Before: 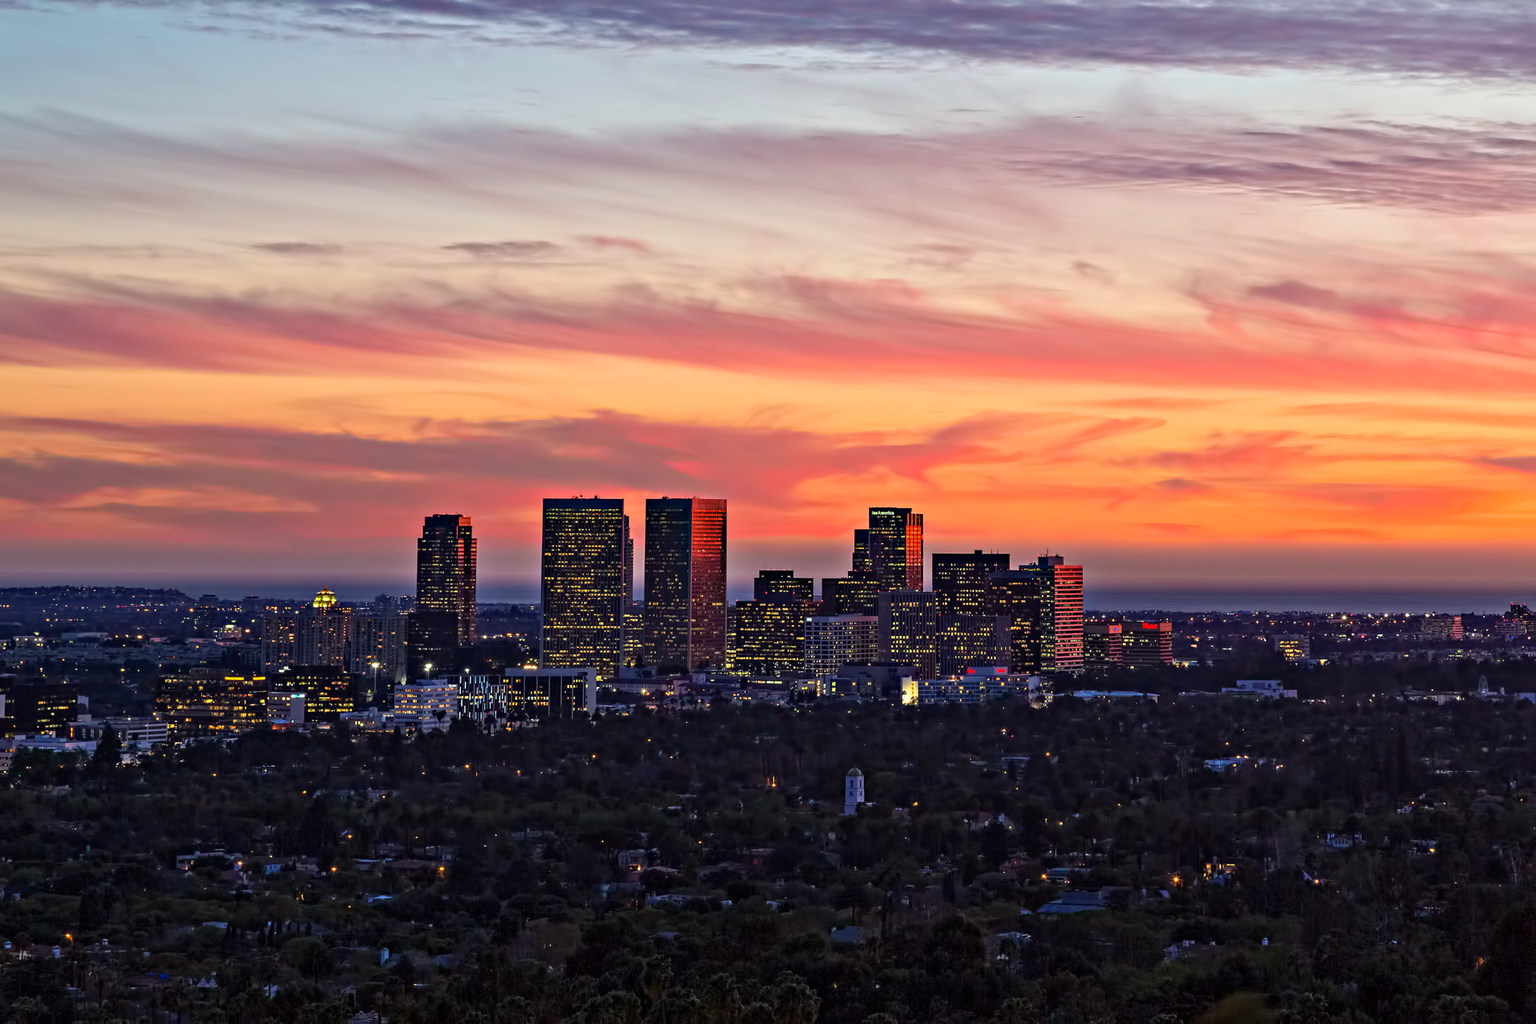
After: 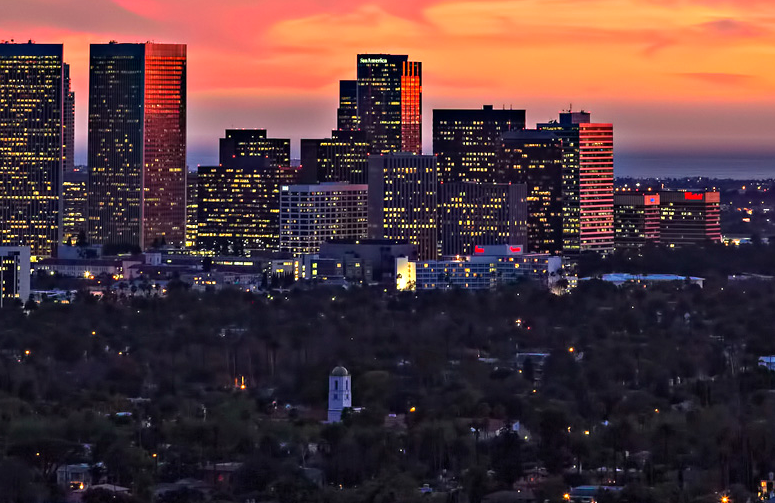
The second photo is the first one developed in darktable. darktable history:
crop: left 37.221%, top 45.169%, right 20.63%, bottom 13.777%
exposure: exposure 0.426 EV, compensate highlight preservation false
